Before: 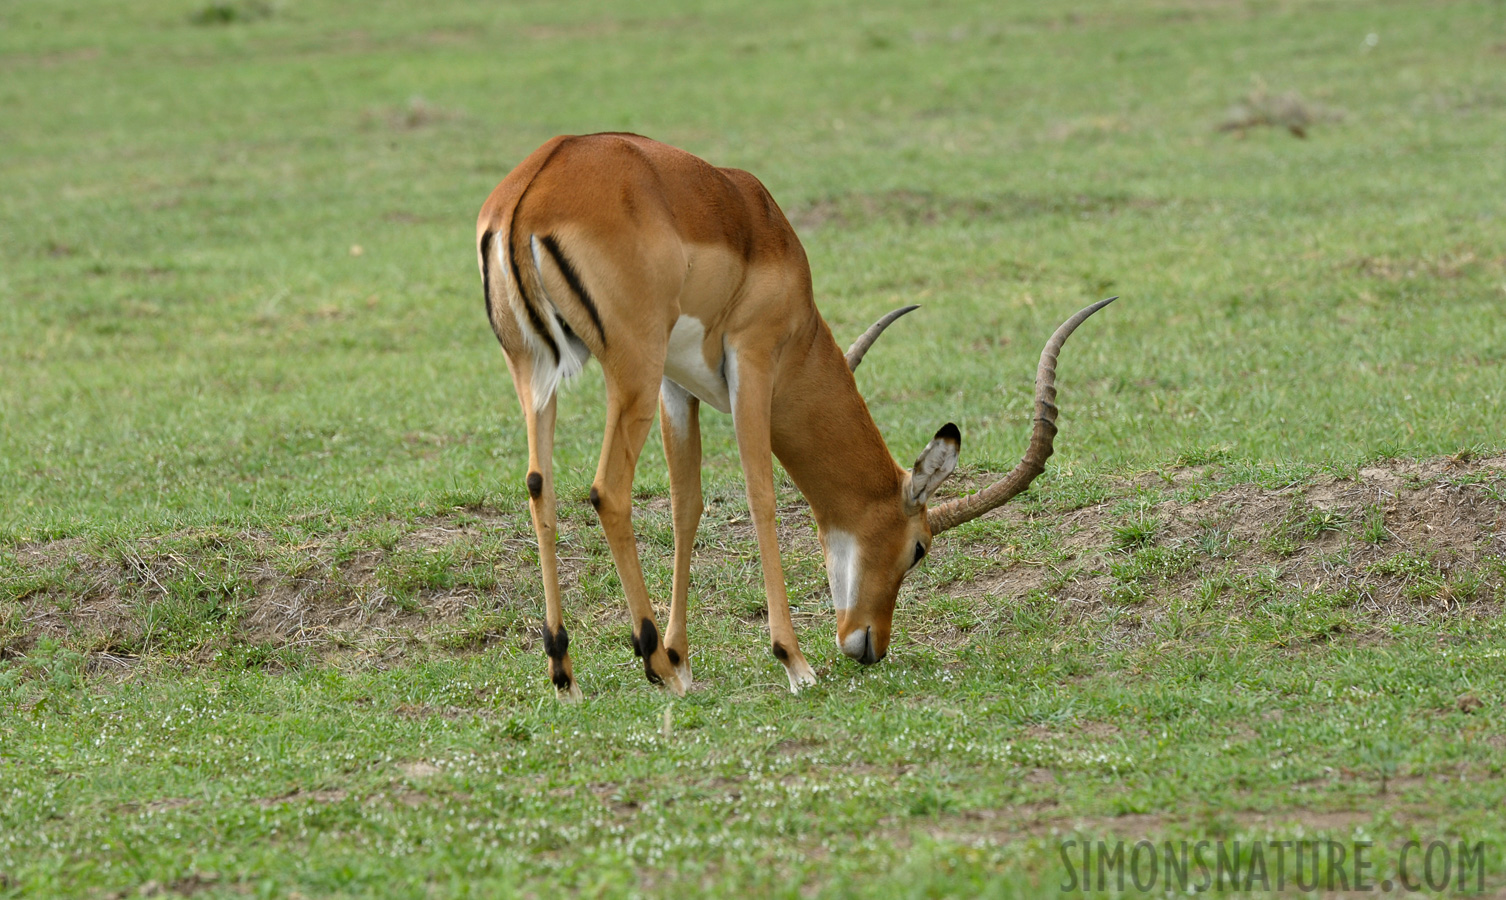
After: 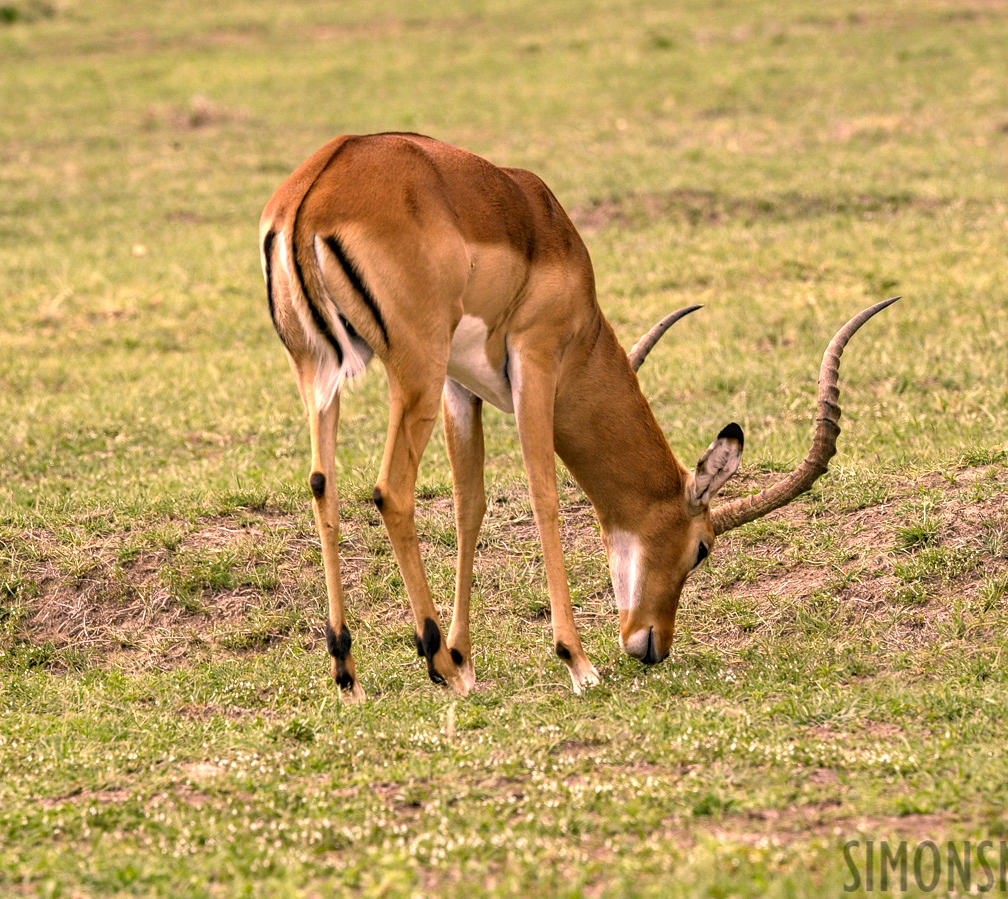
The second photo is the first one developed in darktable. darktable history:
shadows and highlights: shadows 31.49, highlights -32.65, soften with gaussian
contrast brightness saturation: saturation 0.12
local contrast: detail 130%
color calibration: x 0.372, y 0.387, temperature 4286.75 K
exposure: exposure 0.61 EV, compensate exposure bias true, compensate highlight preservation false
color correction: highlights a* 39.5, highlights b* 39.86, saturation 0.695
haze removal: compatibility mode true, adaptive false
crop and rotate: left 14.436%, right 18.588%
